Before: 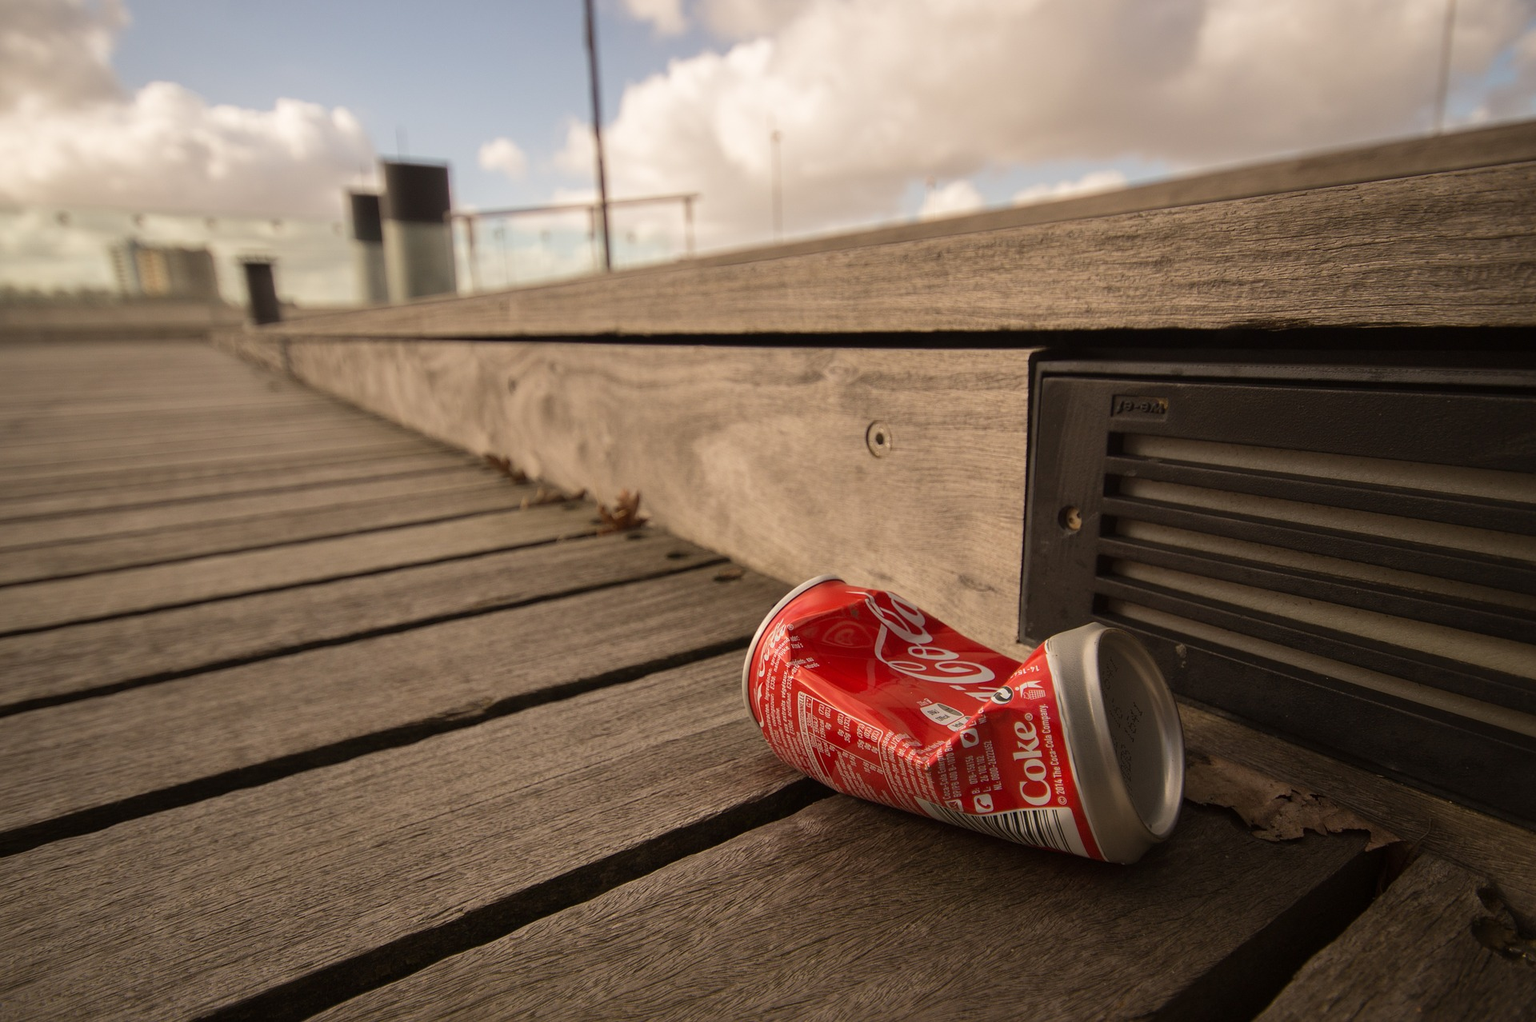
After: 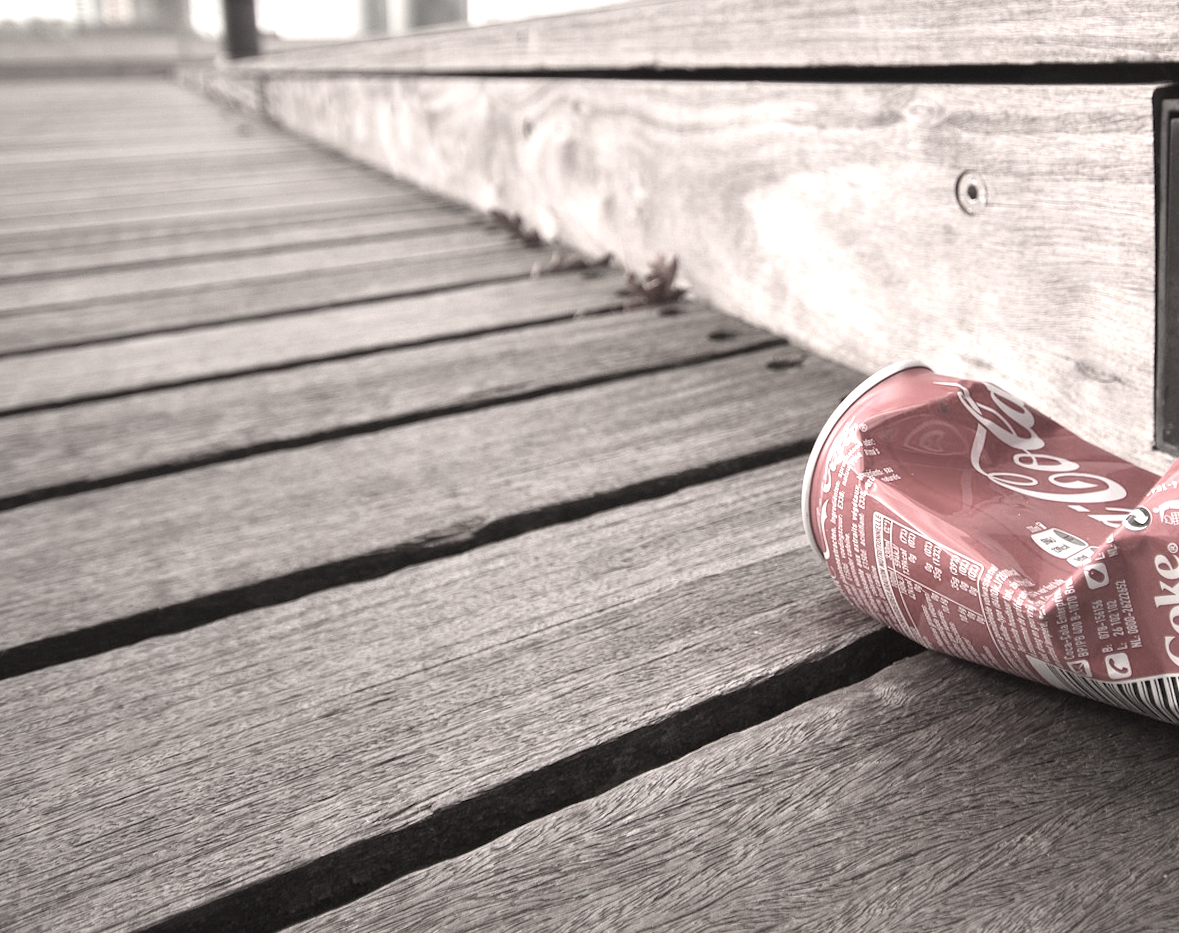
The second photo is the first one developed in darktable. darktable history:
exposure: black level correction 0, exposure 1.5 EV, compensate exposure bias true, compensate highlight preservation false
crop: left 8.966%, top 23.852%, right 34.699%, bottom 4.703%
rotate and perspective: rotation 0.128°, lens shift (vertical) -0.181, lens shift (horizontal) -0.044, shear 0.001, automatic cropping off
color contrast: green-magenta contrast 0.3, blue-yellow contrast 0.15
